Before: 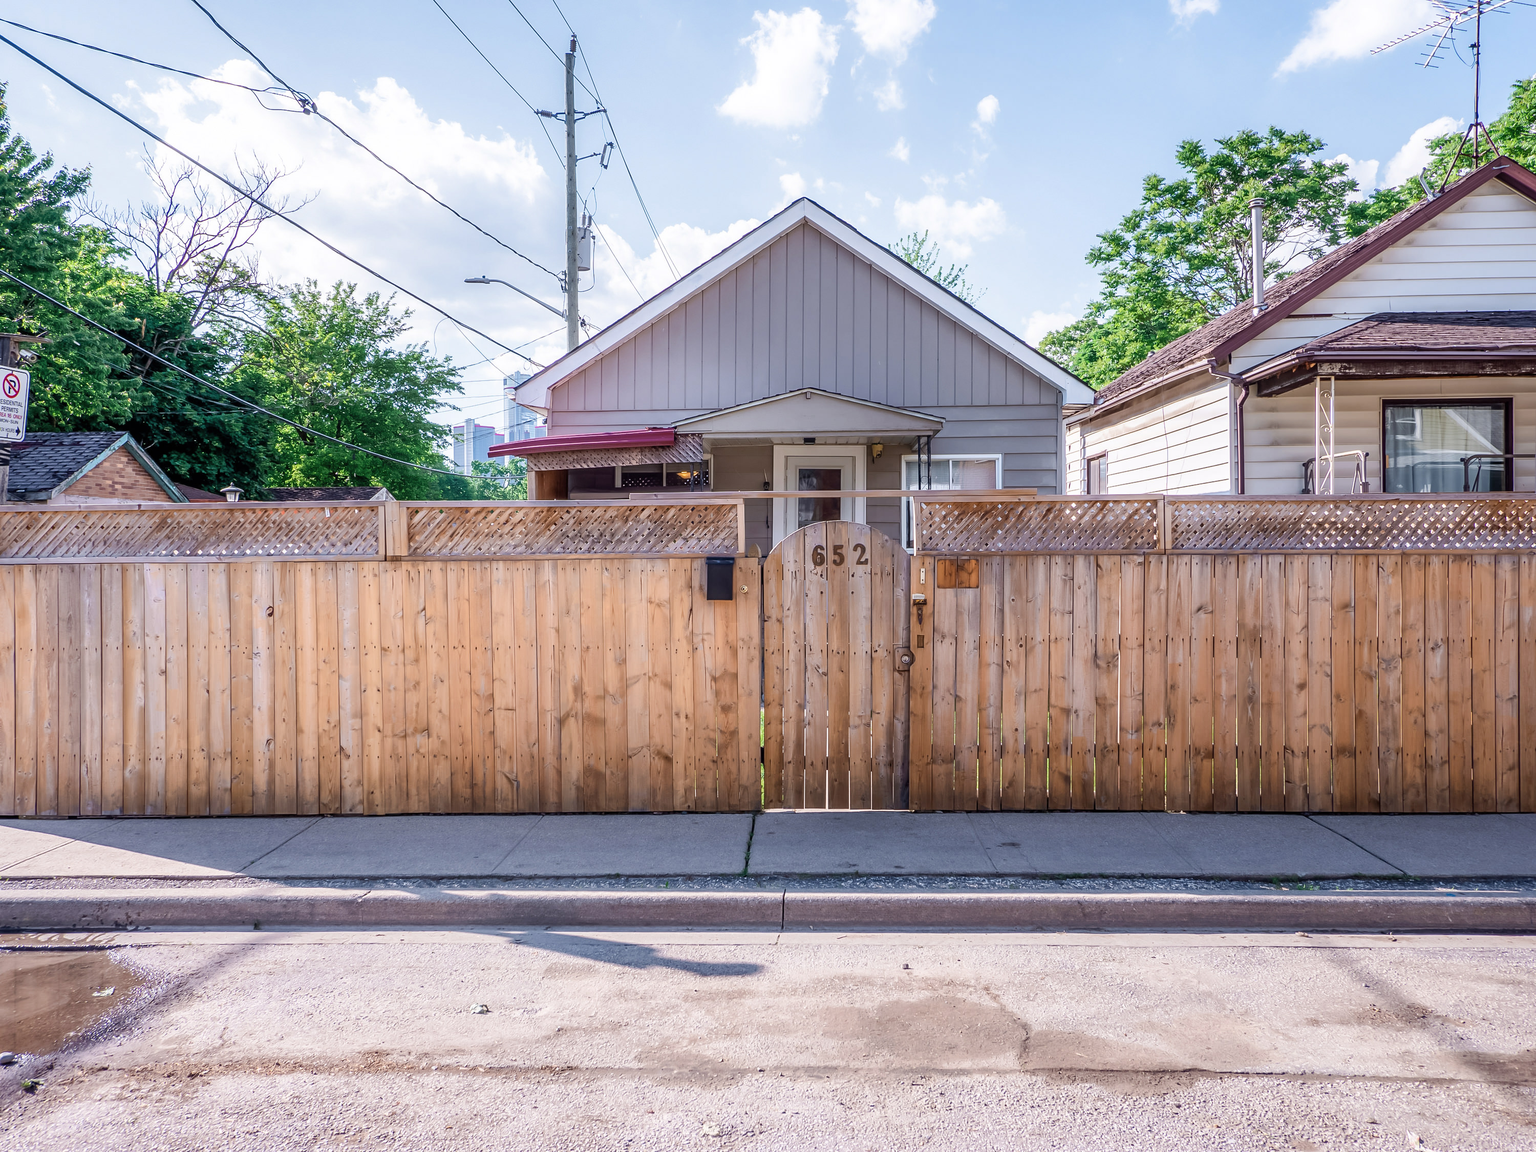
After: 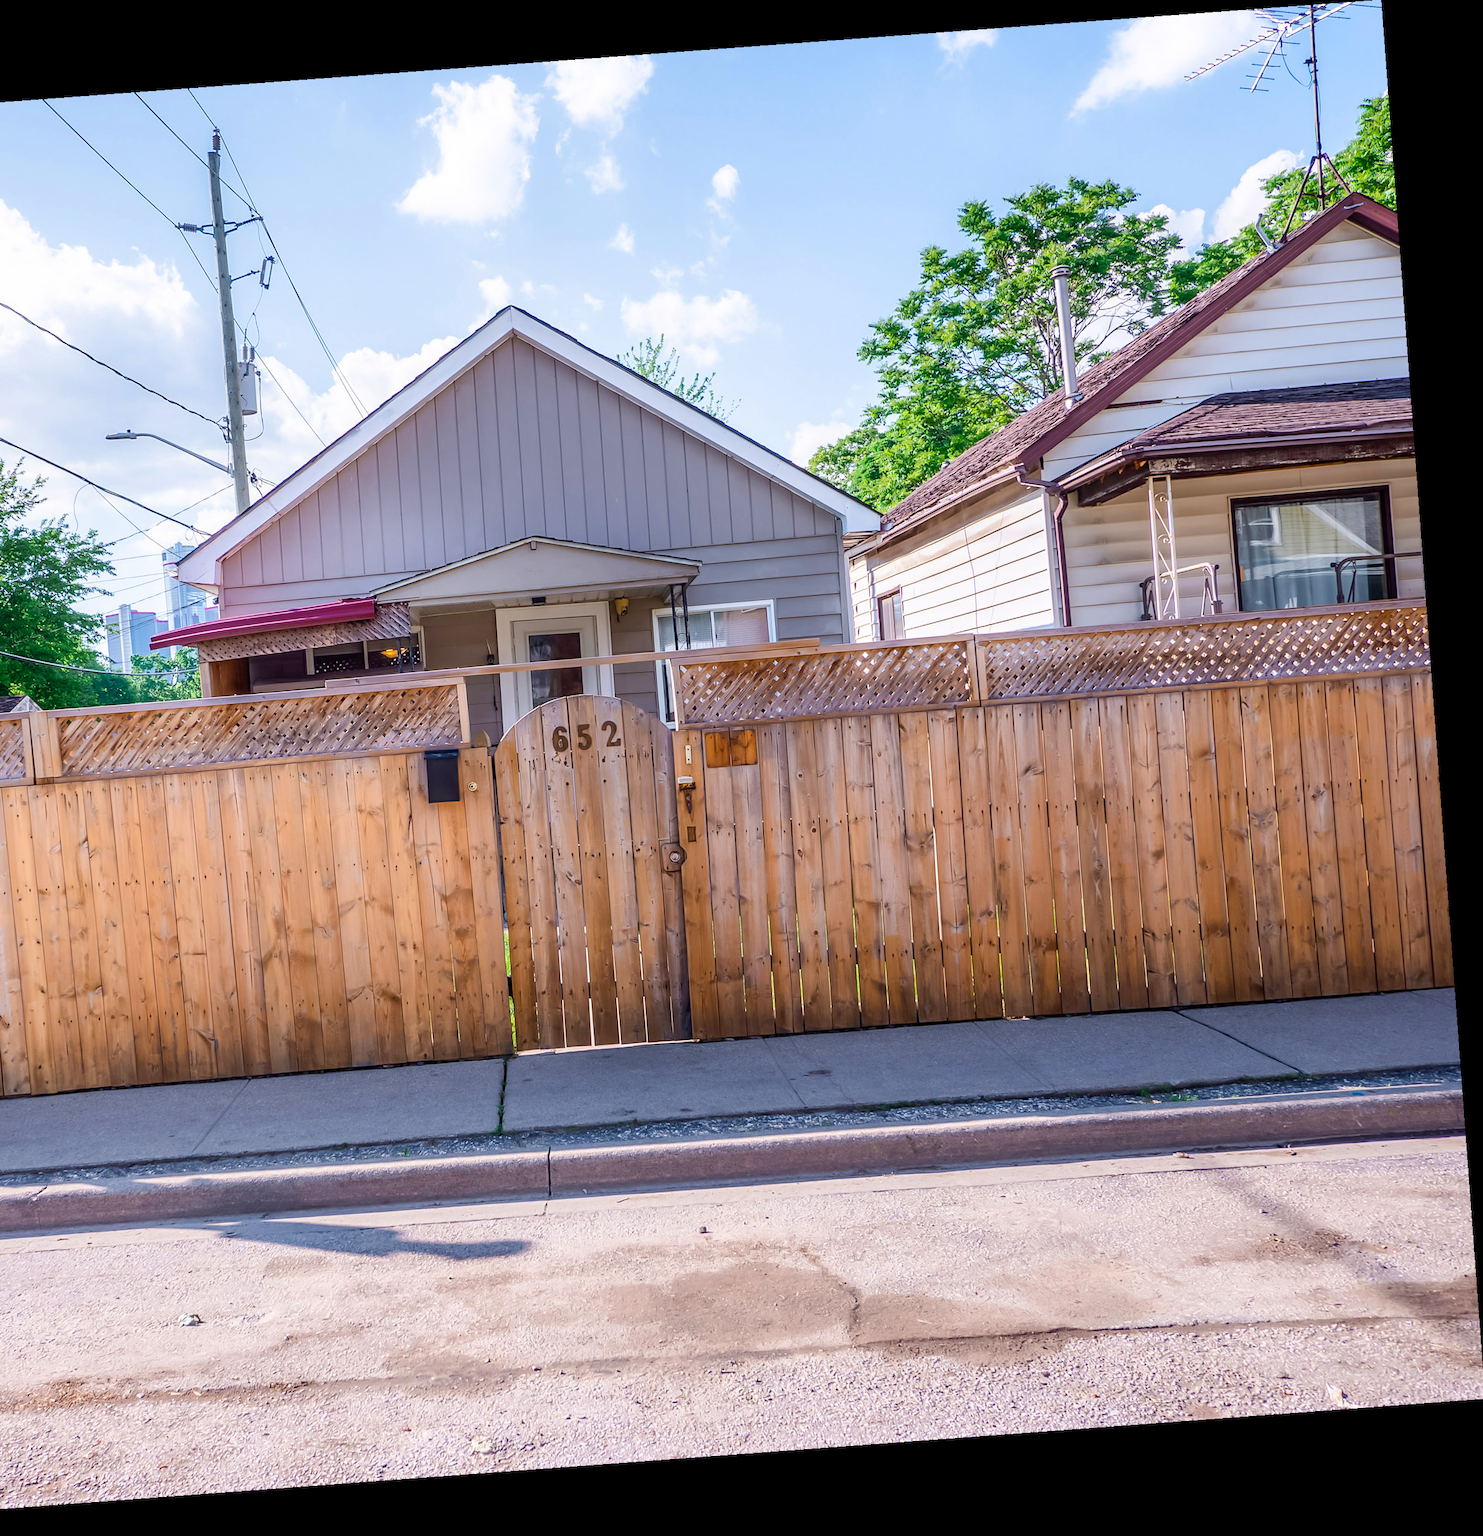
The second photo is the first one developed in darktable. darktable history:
color balance rgb: perceptual saturation grading › global saturation 20%, global vibrance 20%
rotate and perspective: rotation -4.25°, automatic cropping off
crop and rotate: left 24.6%
